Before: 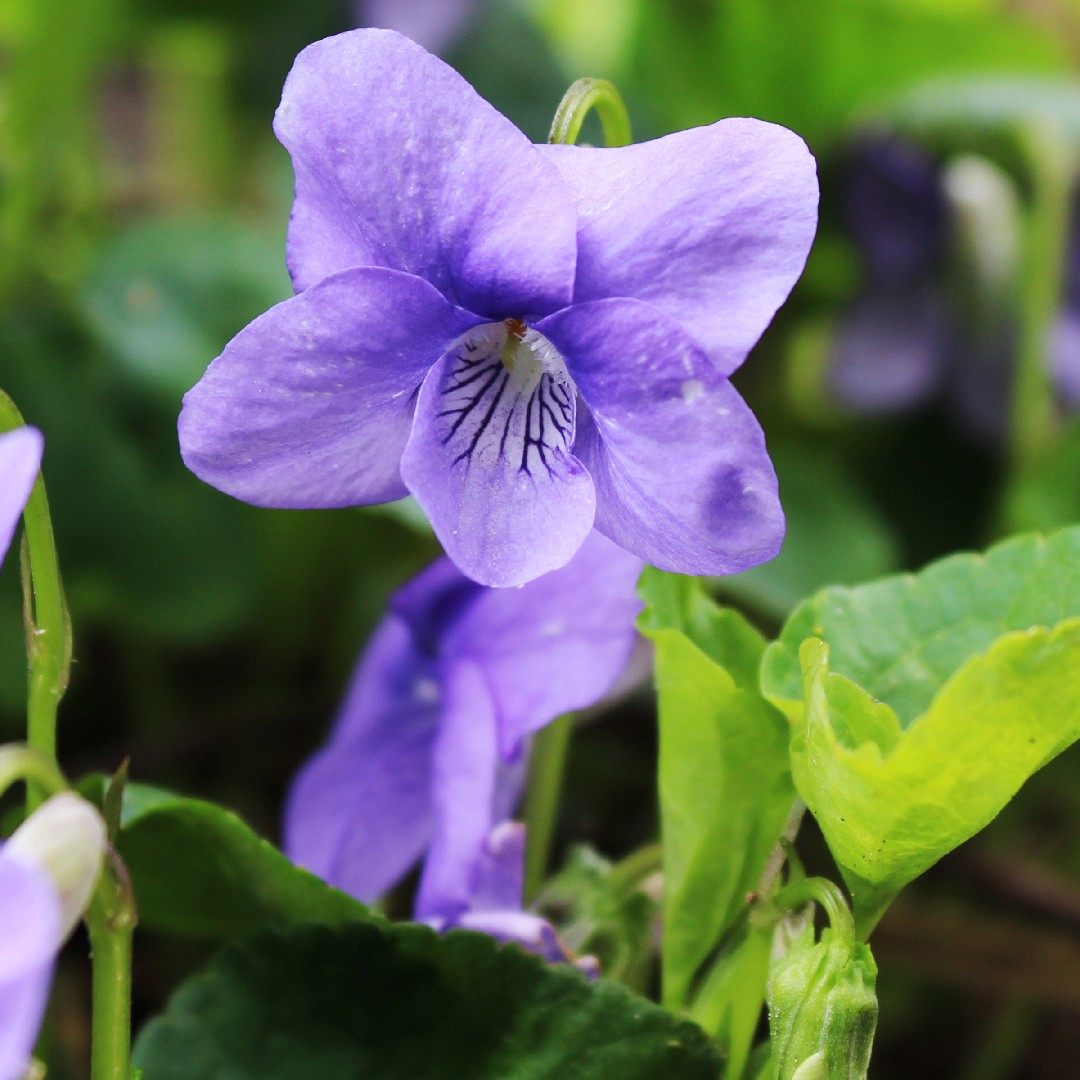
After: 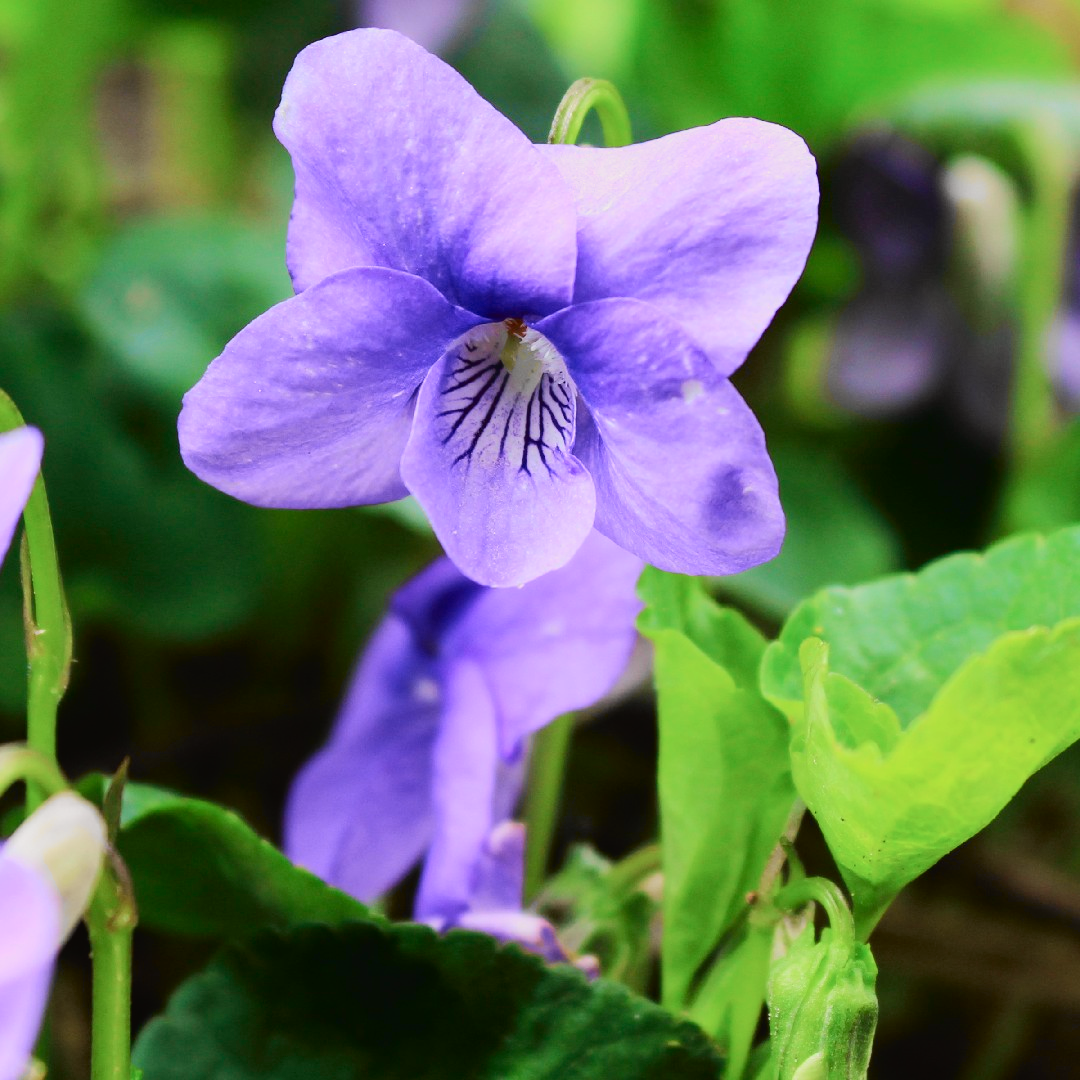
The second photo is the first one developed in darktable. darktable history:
tone curve: curves: ch0 [(0, 0.019) (0.066, 0.043) (0.189, 0.182) (0.368, 0.407) (0.501, 0.564) (0.677, 0.729) (0.851, 0.861) (0.997, 0.959)]; ch1 [(0, 0) (0.187, 0.121) (0.388, 0.346) (0.437, 0.409) (0.474, 0.472) (0.499, 0.501) (0.514, 0.507) (0.548, 0.557) (0.653, 0.663) (0.812, 0.856) (1, 1)]; ch2 [(0, 0) (0.246, 0.214) (0.421, 0.427) (0.459, 0.484) (0.5, 0.504) (0.518, 0.516) (0.529, 0.548) (0.56, 0.576) (0.607, 0.63) (0.744, 0.734) (0.867, 0.821) (0.993, 0.889)], color space Lab, independent channels, preserve colors none
